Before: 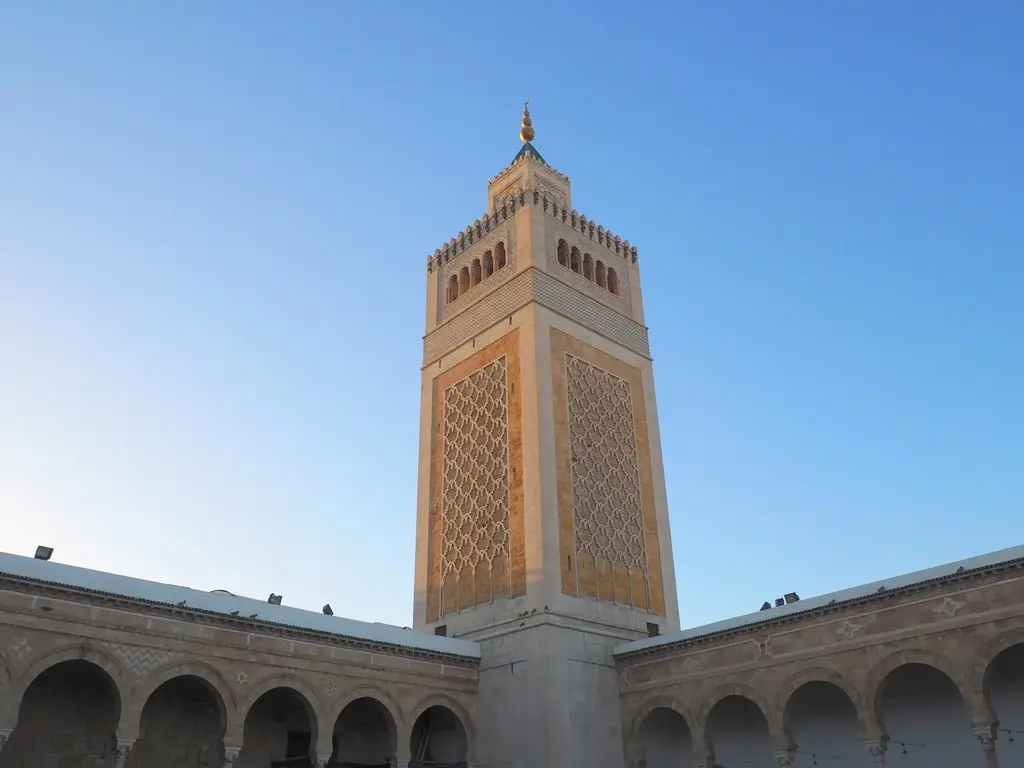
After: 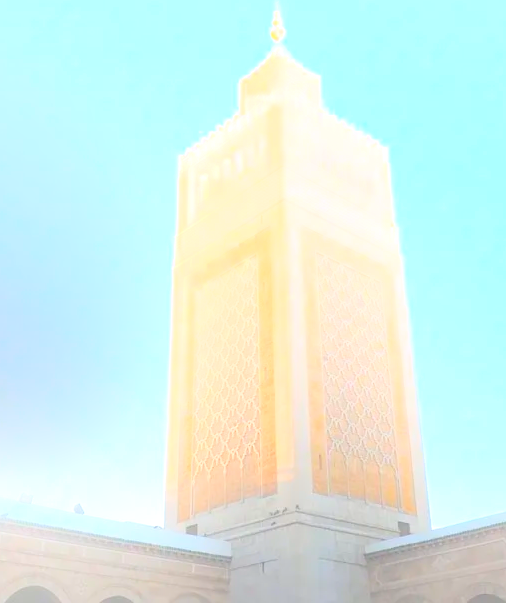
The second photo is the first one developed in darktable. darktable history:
bloom: on, module defaults
crop and rotate: angle 0.02°, left 24.353%, top 13.219%, right 26.156%, bottom 8.224%
exposure: black level correction 0, exposure 1.45 EV, compensate exposure bias true, compensate highlight preservation false
local contrast: detail 70%
